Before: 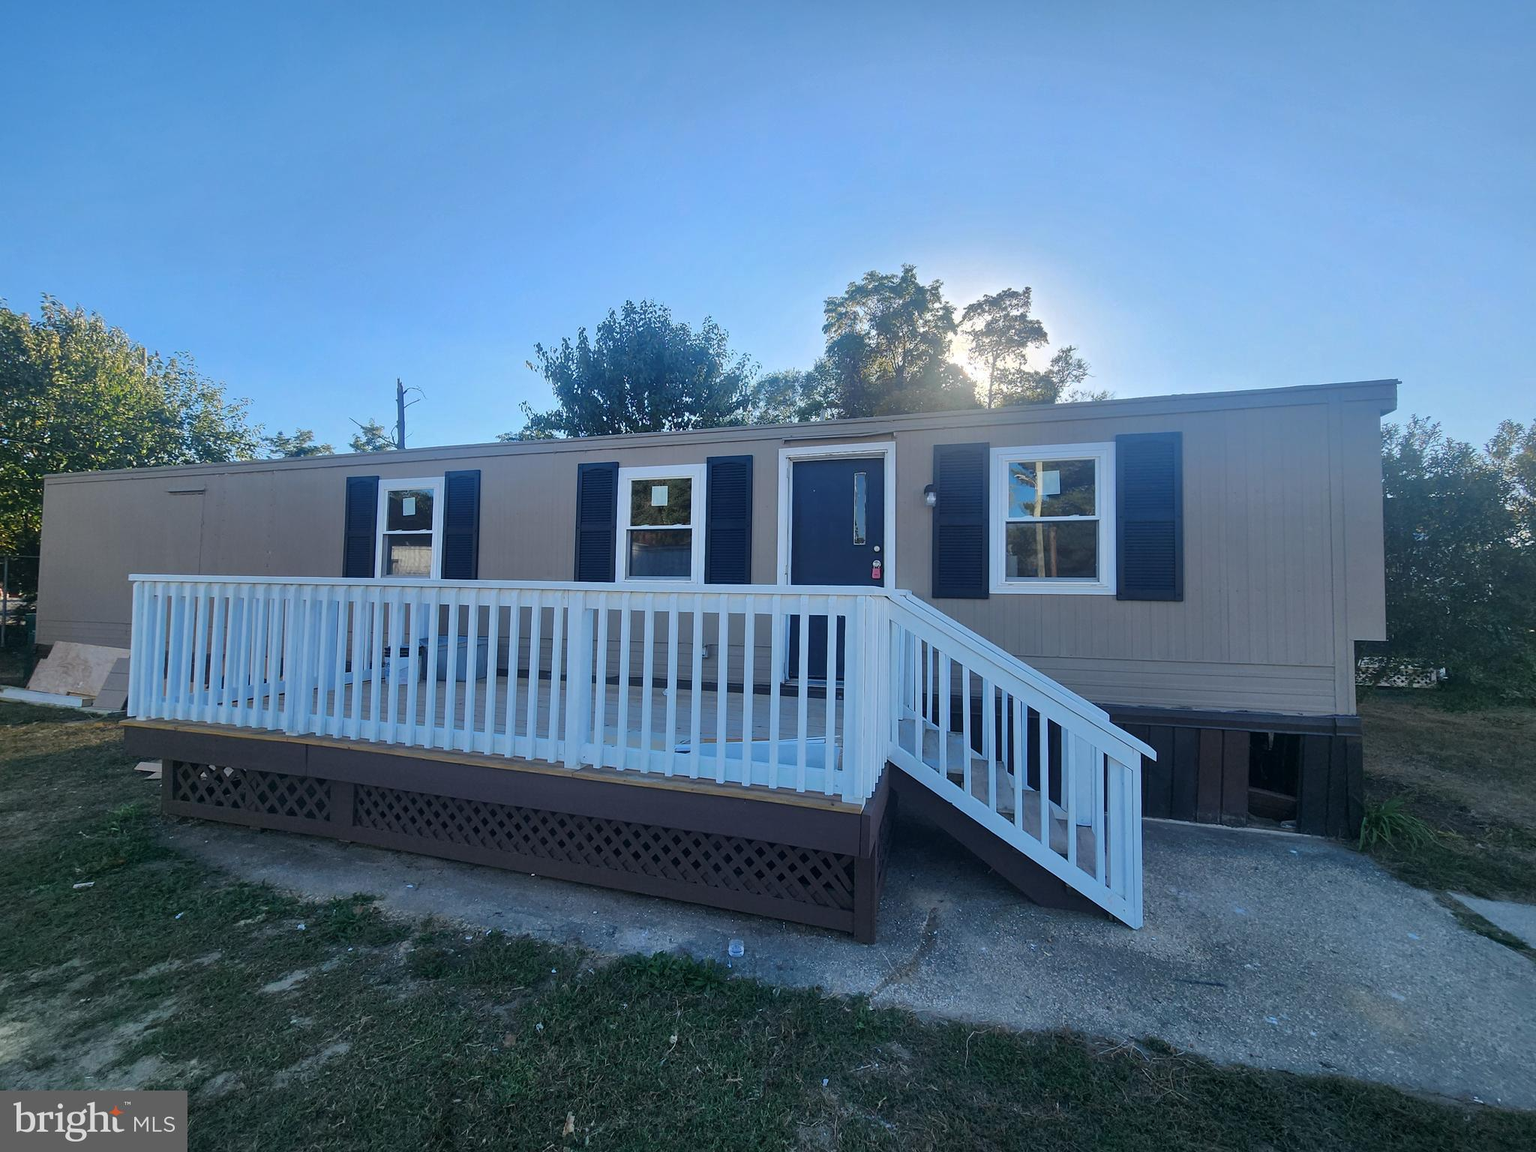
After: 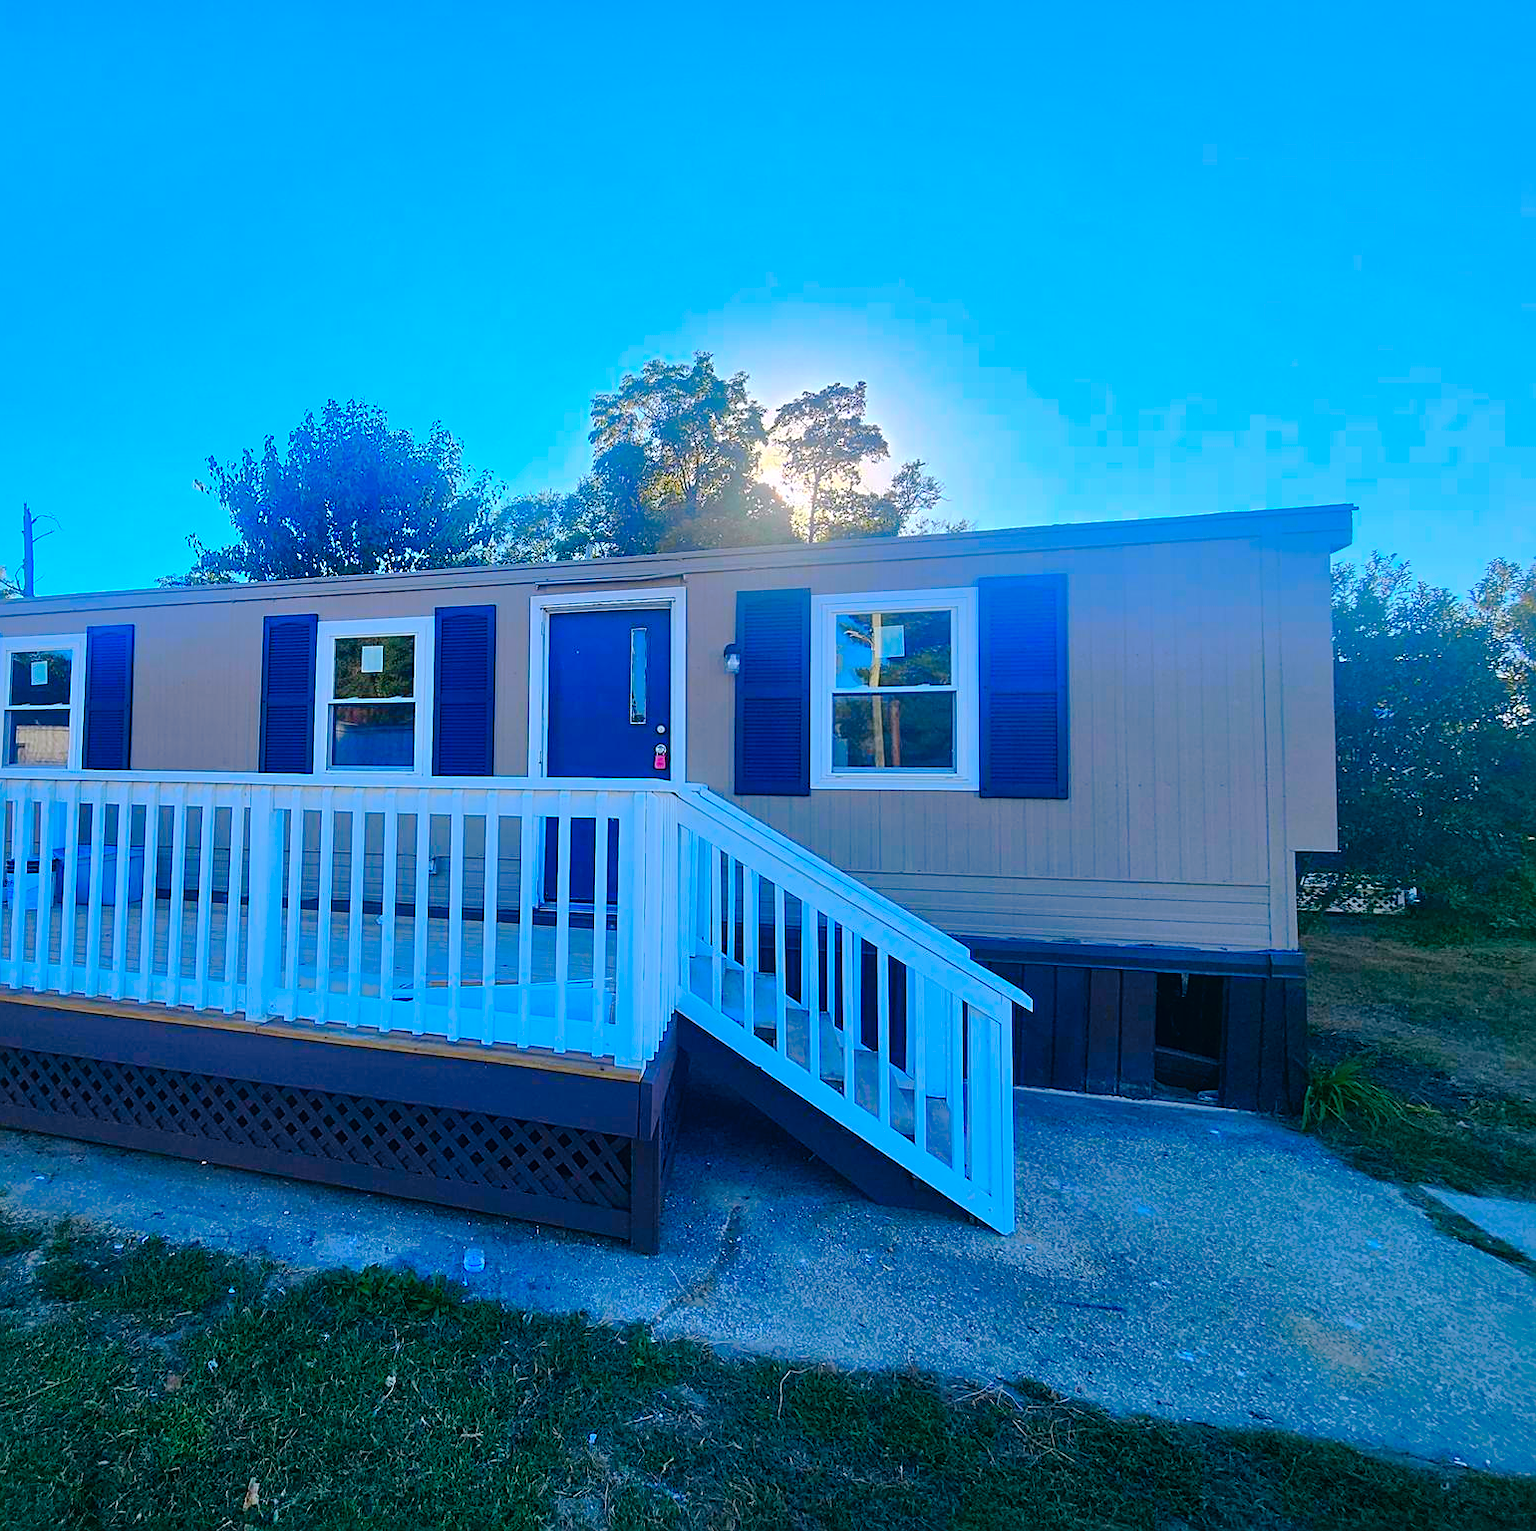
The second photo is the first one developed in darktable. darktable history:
tone curve: curves: ch0 [(0, 0) (0.003, 0.006) (0.011, 0.014) (0.025, 0.024) (0.044, 0.035) (0.069, 0.046) (0.1, 0.074) (0.136, 0.115) (0.177, 0.161) (0.224, 0.226) (0.277, 0.293) (0.335, 0.364) (0.399, 0.441) (0.468, 0.52) (0.543, 0.58) (0.623, 0.657) (0.709, 0.72) (0.801, 0.794) (0.898, 0.883) (1, 1)], preserve colors none
sharpen: on, module defaults
color correction: highlights a* 1.53, highlights b* -1.82, saturation 2.45
crop and rotate: left 24.751%
